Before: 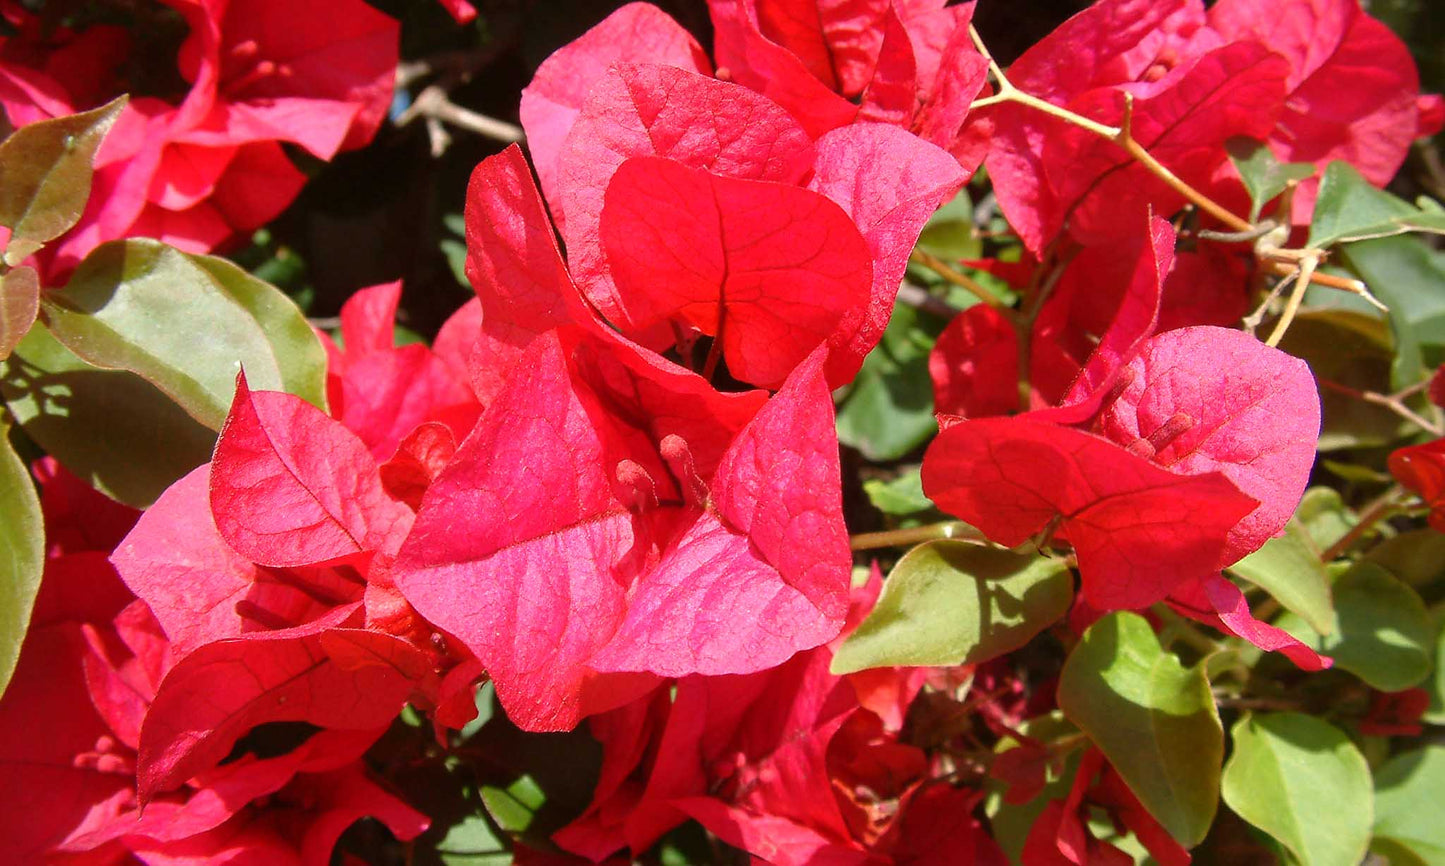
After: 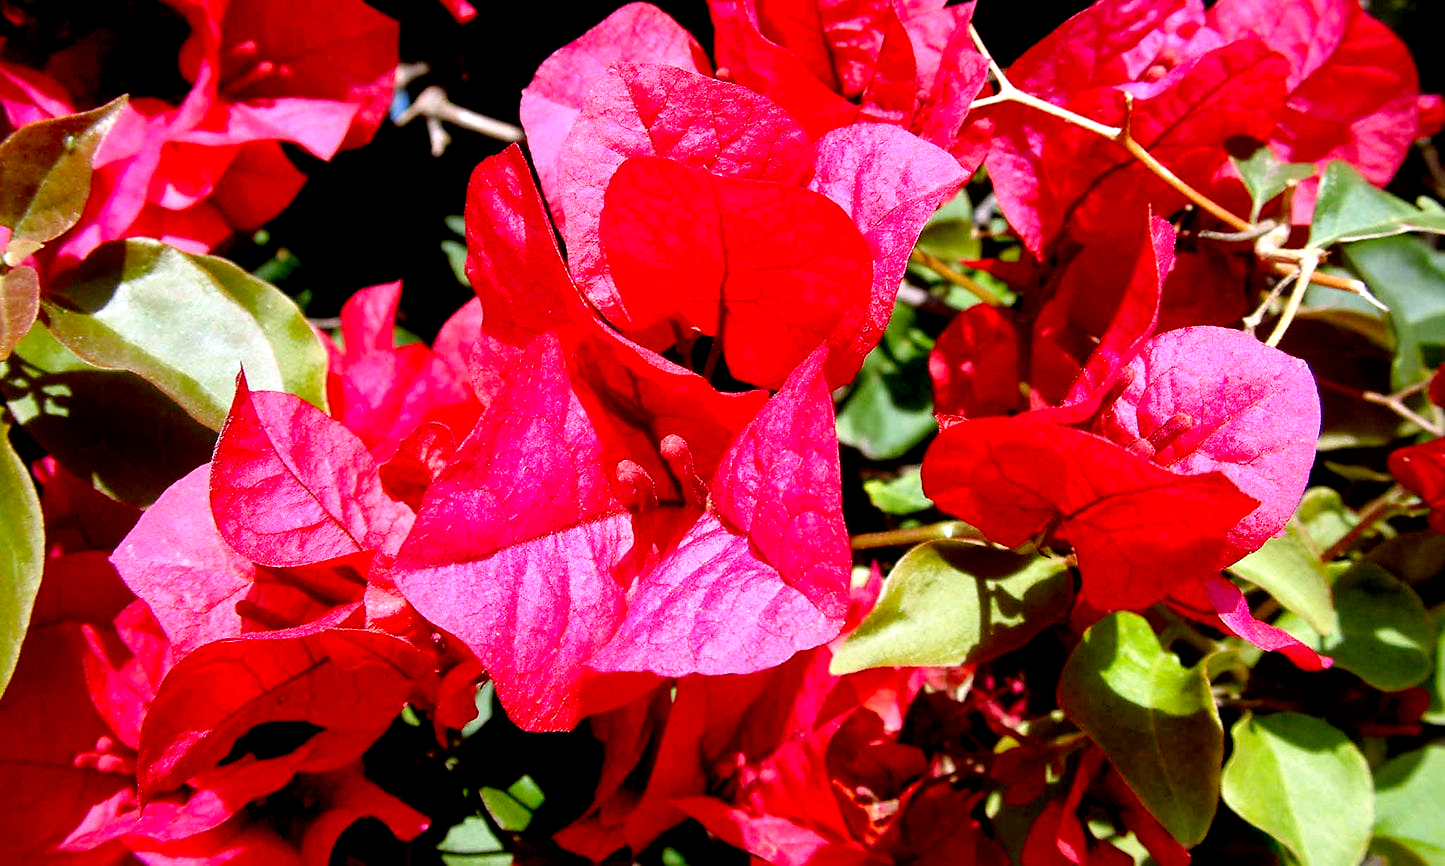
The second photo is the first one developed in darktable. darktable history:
white balance: red 0.967, blue 1.119, emerald 0.756
filmic rgb: black relative exposure -5.5 EV, white relative exposure 2.5 EV, threshold 3 EV, target black luminance 0%, hardness 4.51, latitude 67.35%, contrast 1.453, shadows ↔ highlights balance -3.52%, preserve chrominance no, color science v4 (2020), contrast in shadows soft, enable highlight reconstruction true
local contrast: mode bilateral grid, contrast 25, coarseness 60, detail 151%, midtone range 0.2
